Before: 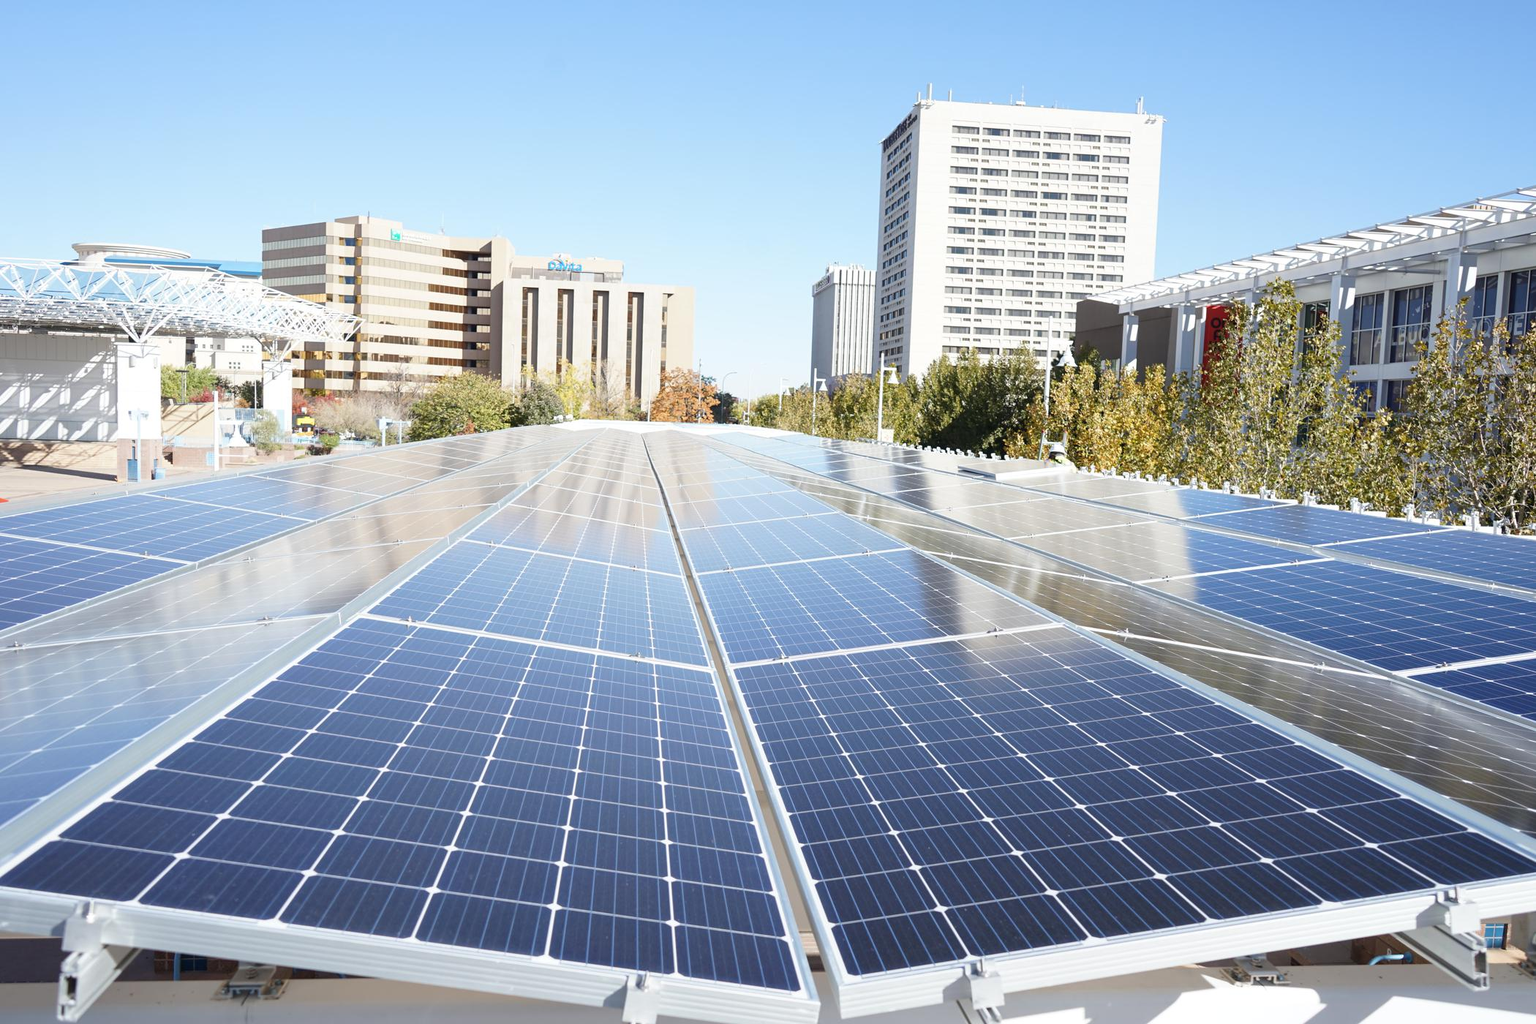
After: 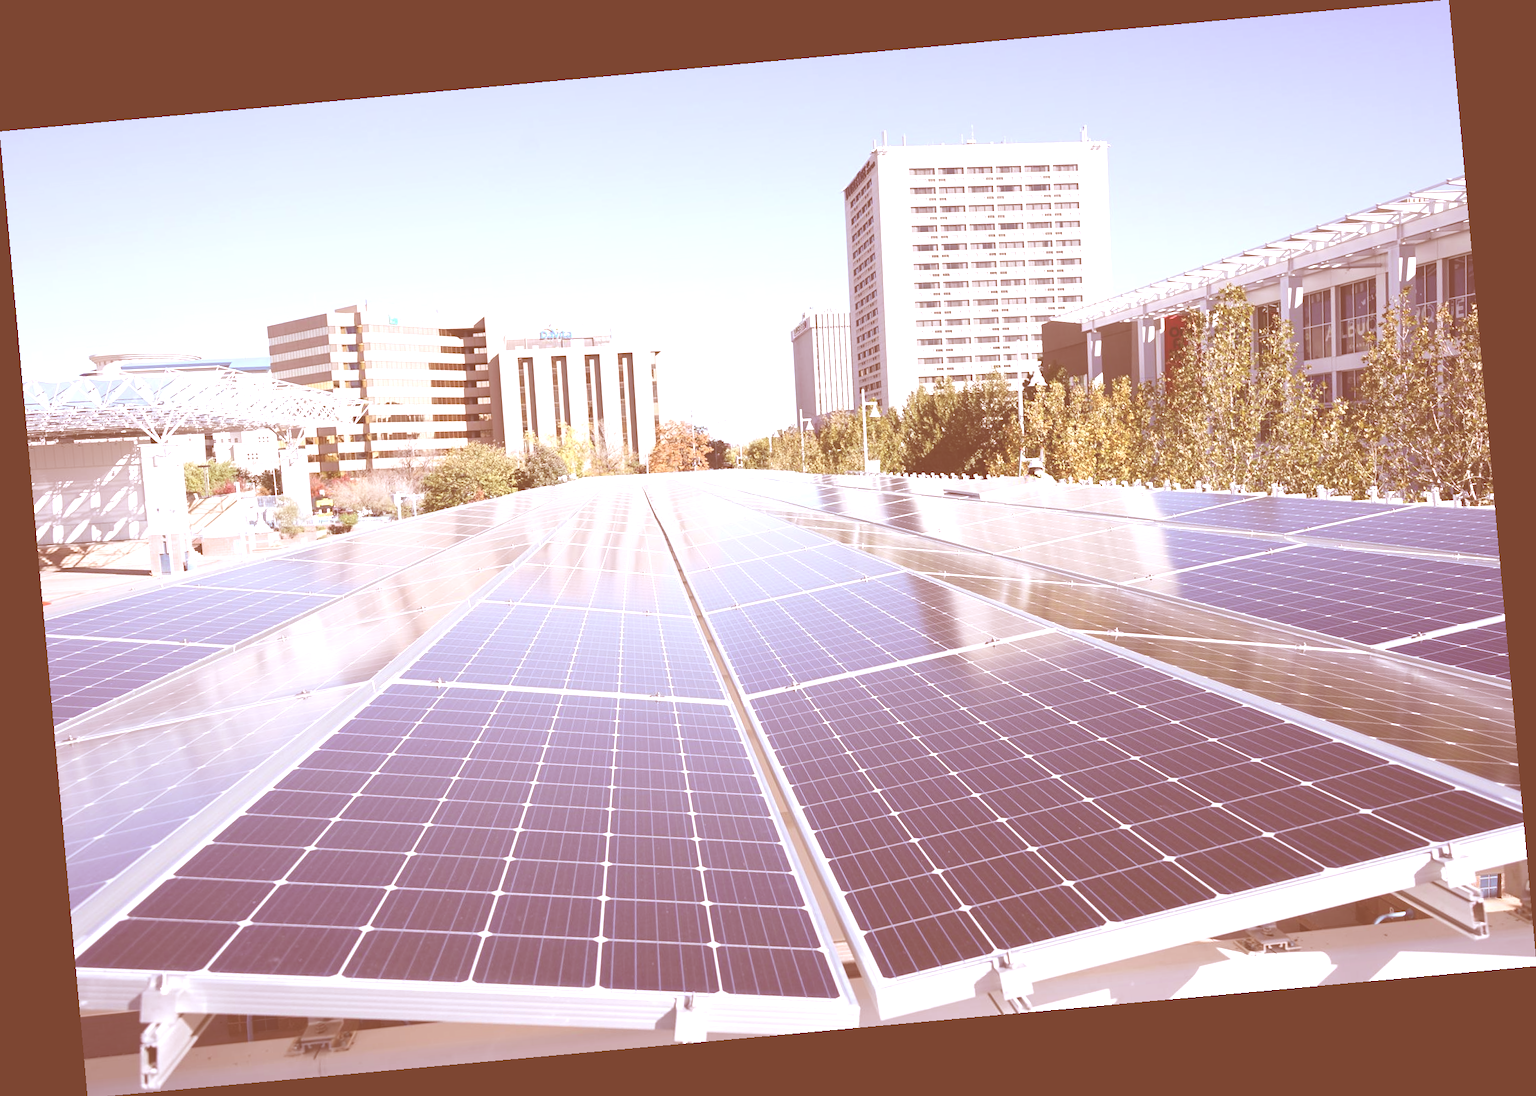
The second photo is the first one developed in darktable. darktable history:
white balance: red 0.931, blue 1.11
rotate and perspective: rotation -5.2°, automatic cropping off
exposure: black level correction -0.071, exposure 0.5 EV, compensate highlight preservation false
color correction: highlights a* 9.03, highlights b* 8.71, shadows a* 40, shadows b* 40, saturation 0.8
